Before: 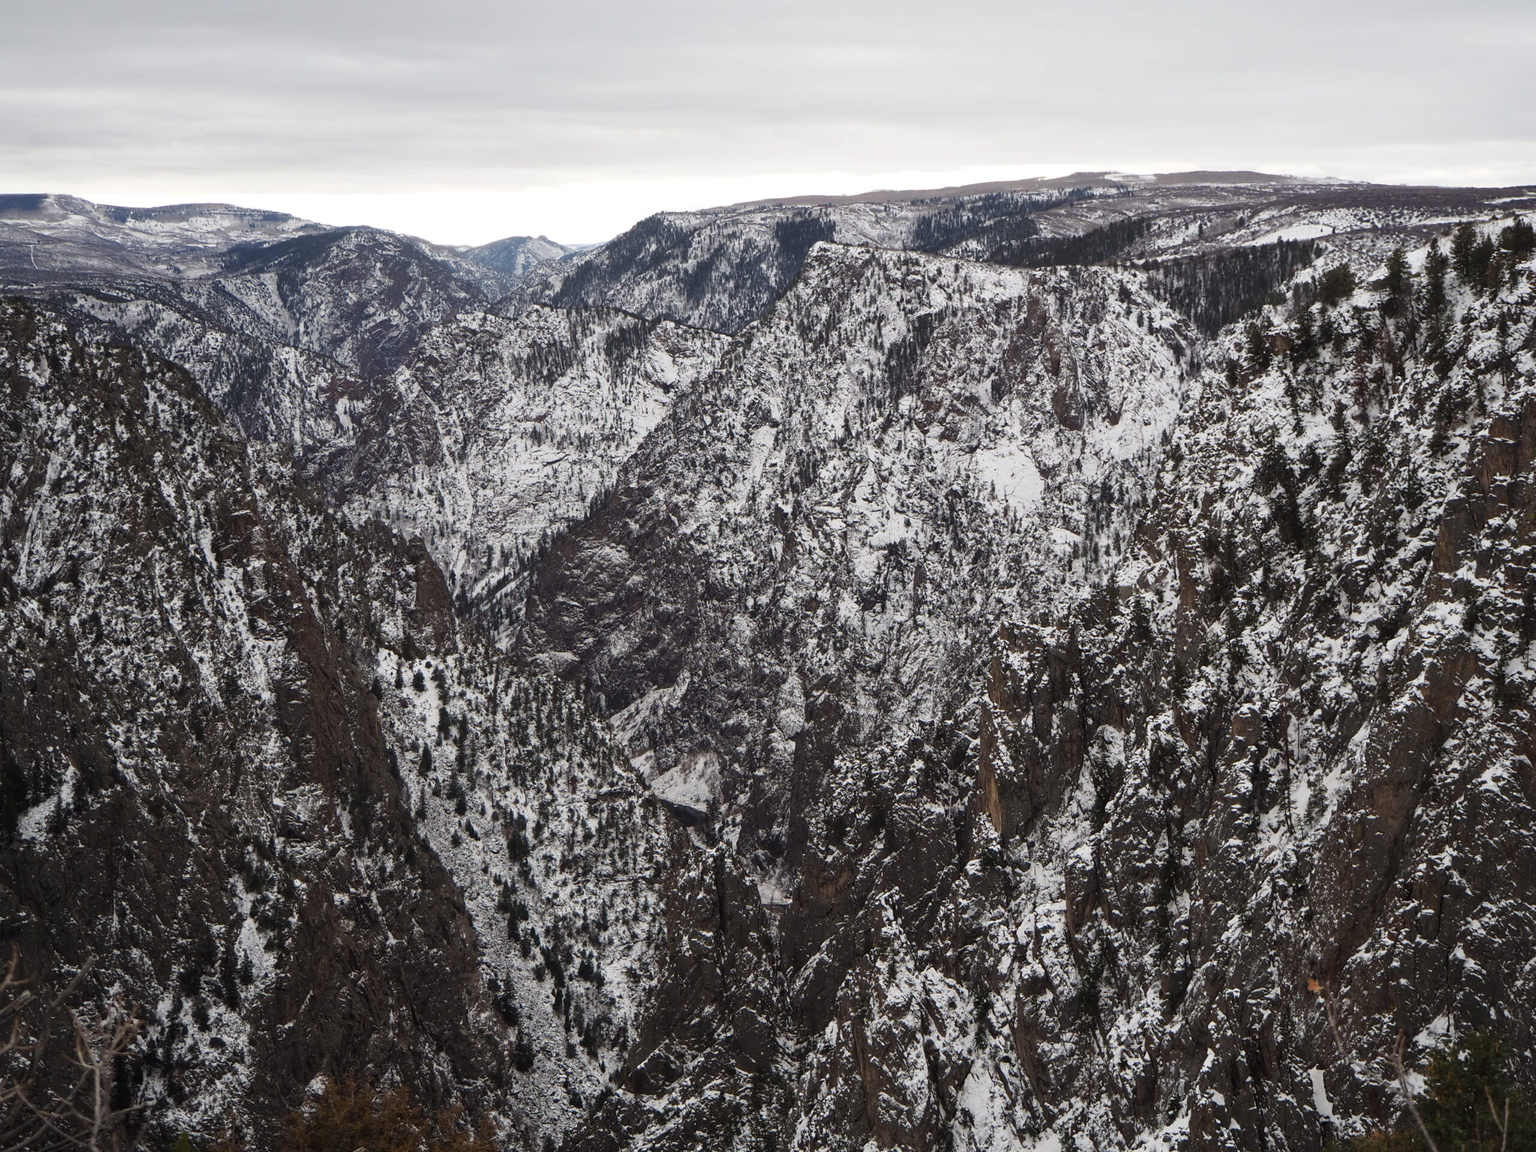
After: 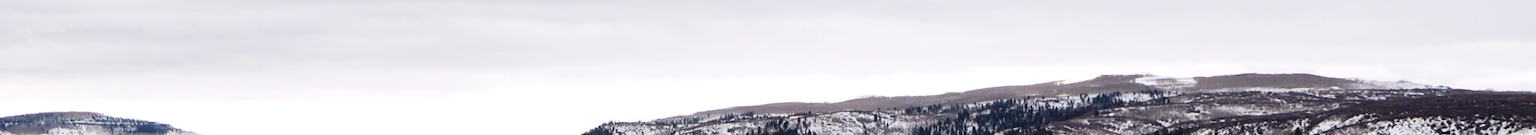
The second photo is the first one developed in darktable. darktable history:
exposure: black level correction 0.005, exposure 0.001 EV, compensate highlight preservation false
white balance: red 1.004, blue 1.024
crop and rotate: left 9.644%, top 9.491%, right 6.021%, bottom 80.509%
contrast brightness saturation: contrast 0.21, brightness -0.11, saturation 0.21
